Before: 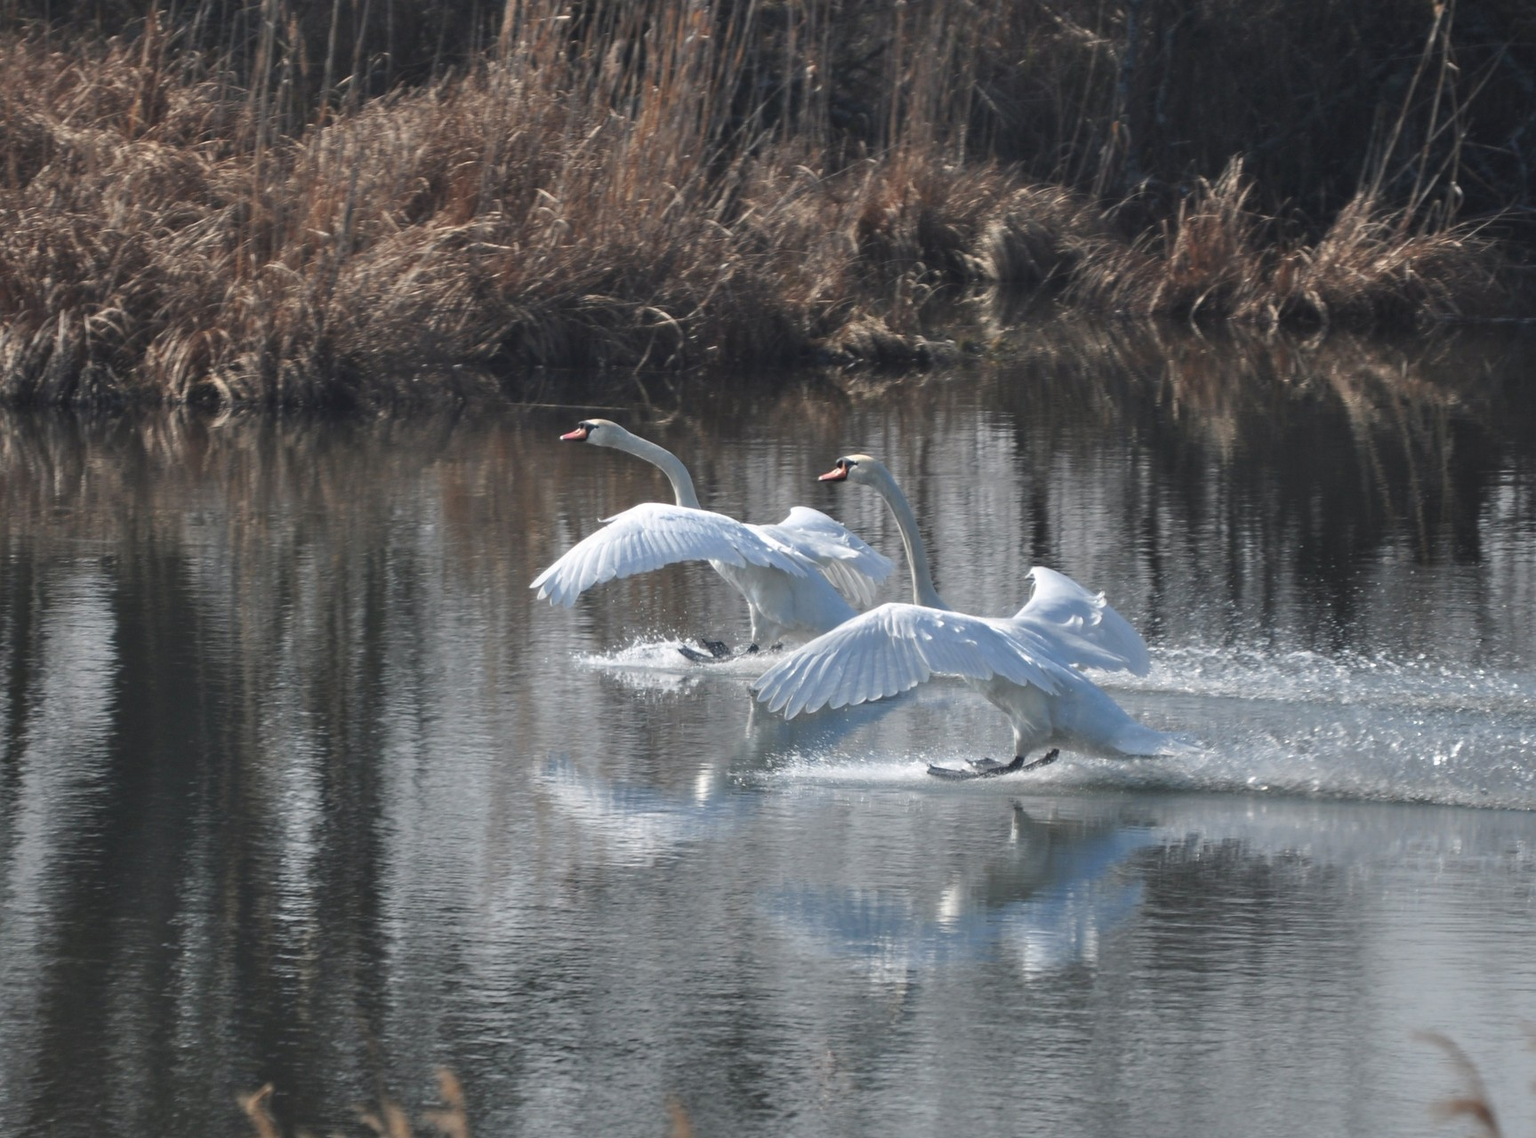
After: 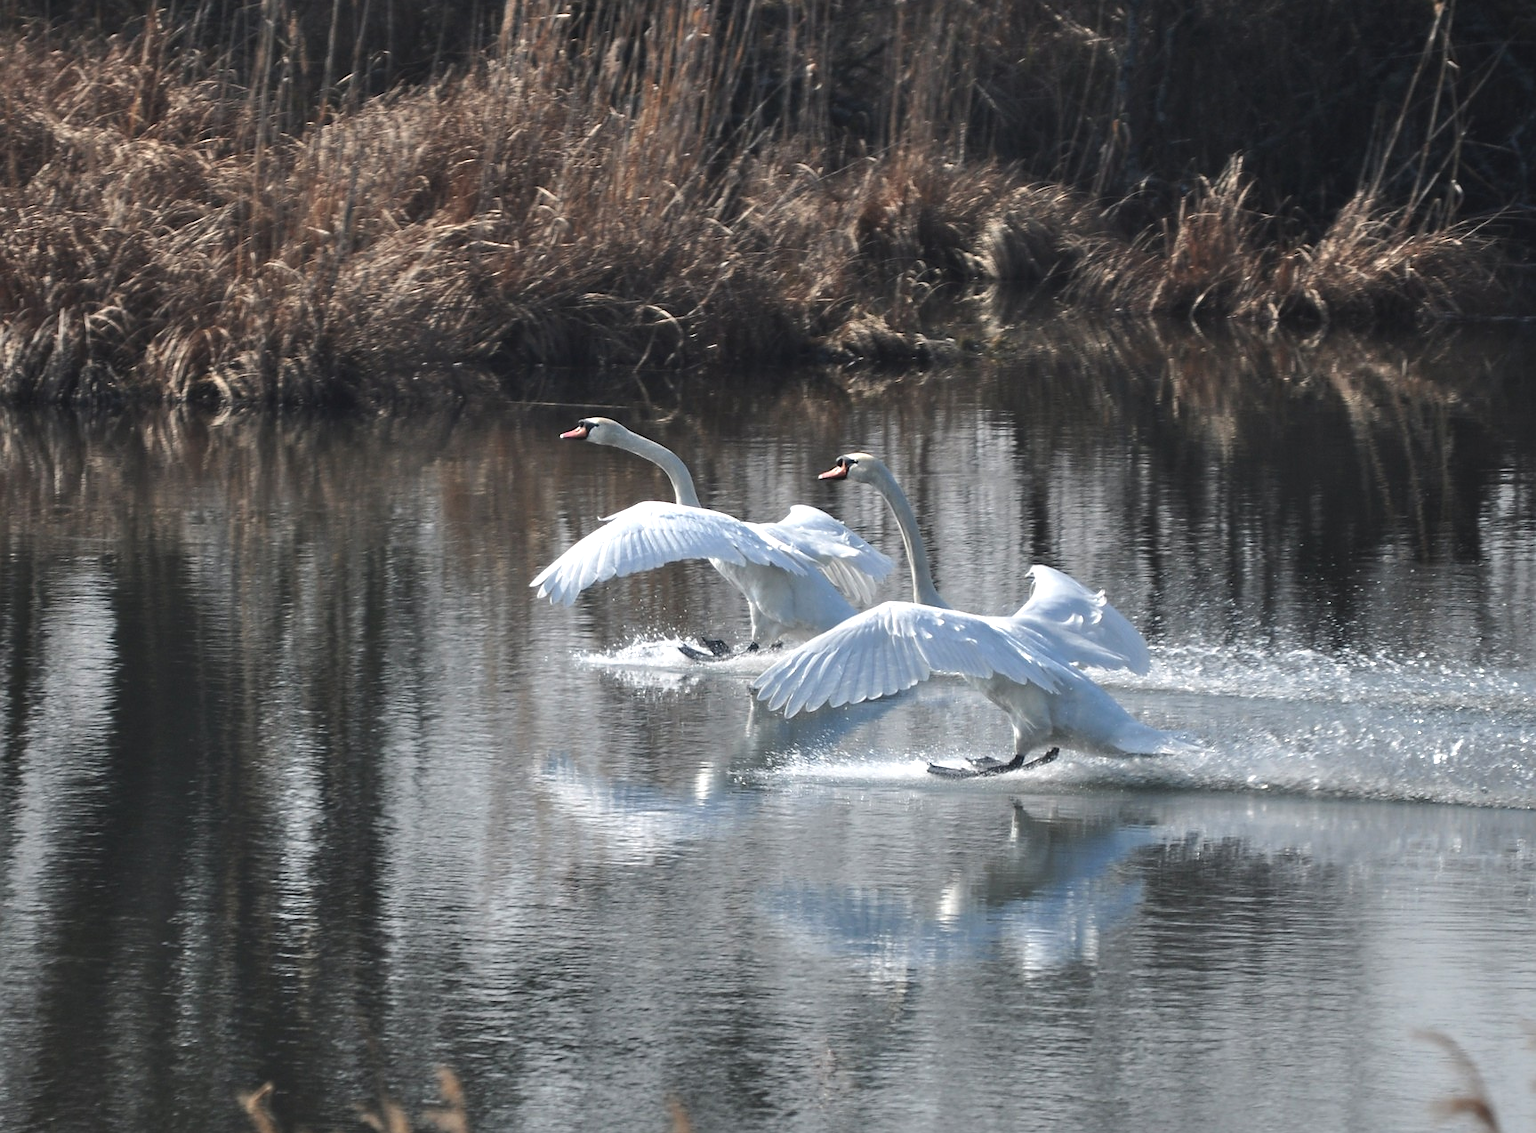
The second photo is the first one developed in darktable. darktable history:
sharpen: radius 0.974, amount 0.606
tone equalizer: -8 EV -0.378 EV, -7 EV -0.398 EV, -6 EV -0.301 EV, -5 EV -0.216 EV, -3 EV 0.234 EV, -2 EV 0.342 EV, -1 EV 0.4 EV, +0 EV 0.389 EV, edges refinement/feathering 500, mask exposure compensation -1.57 EV, preserve details no
crop: top 0.188%, bottom 0.172%
